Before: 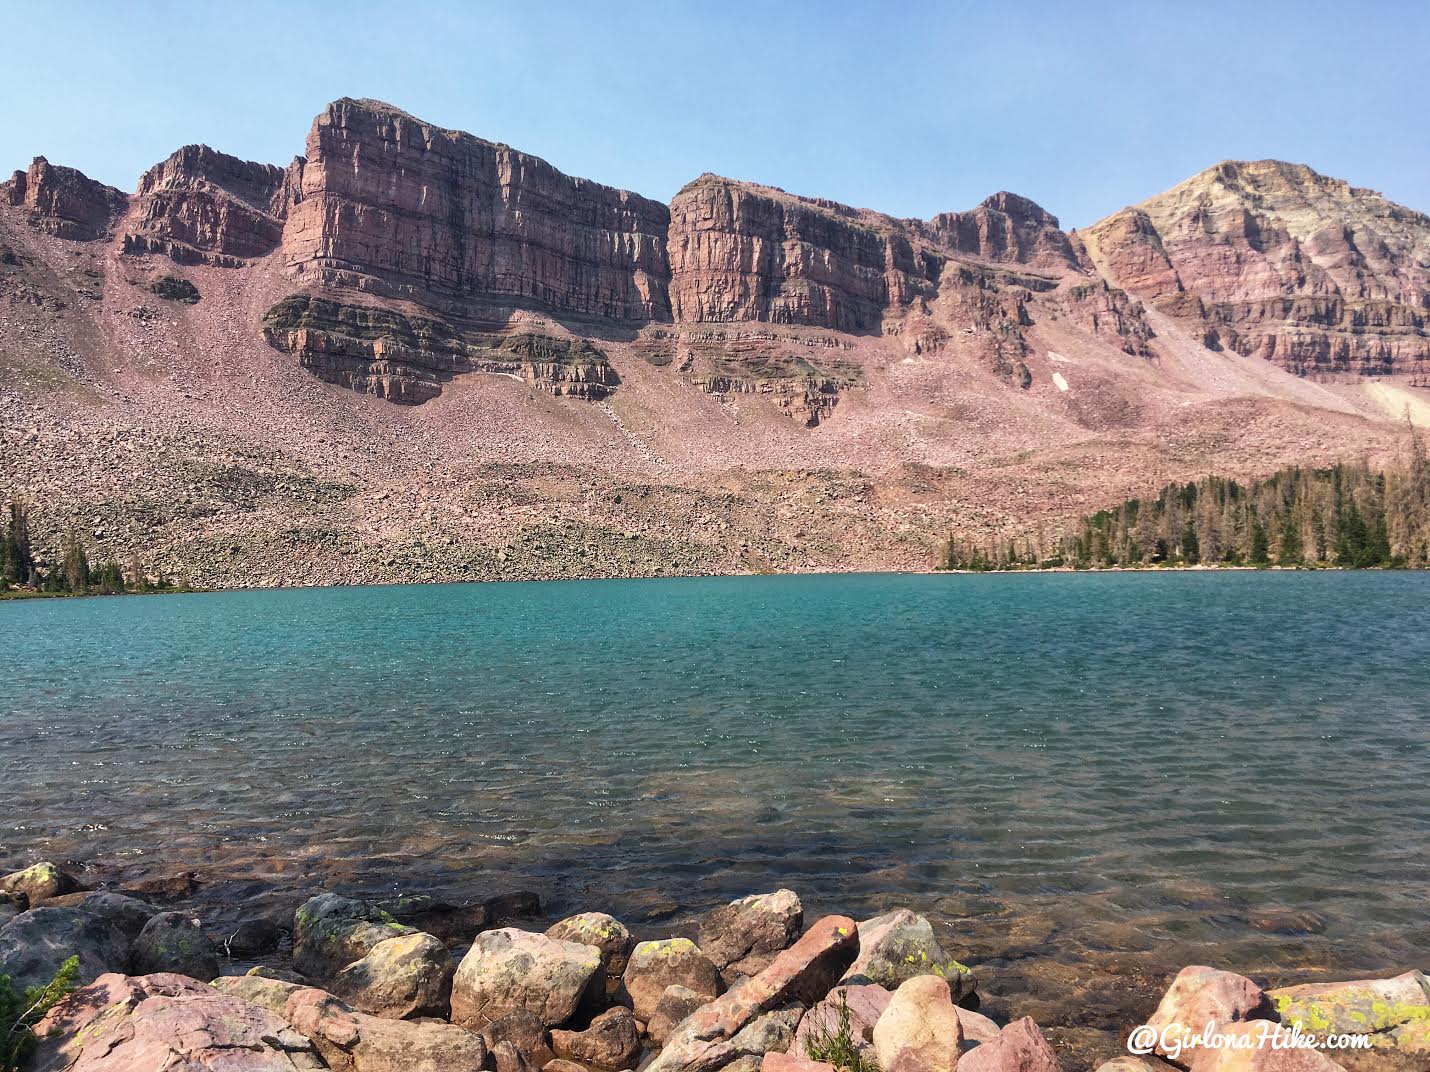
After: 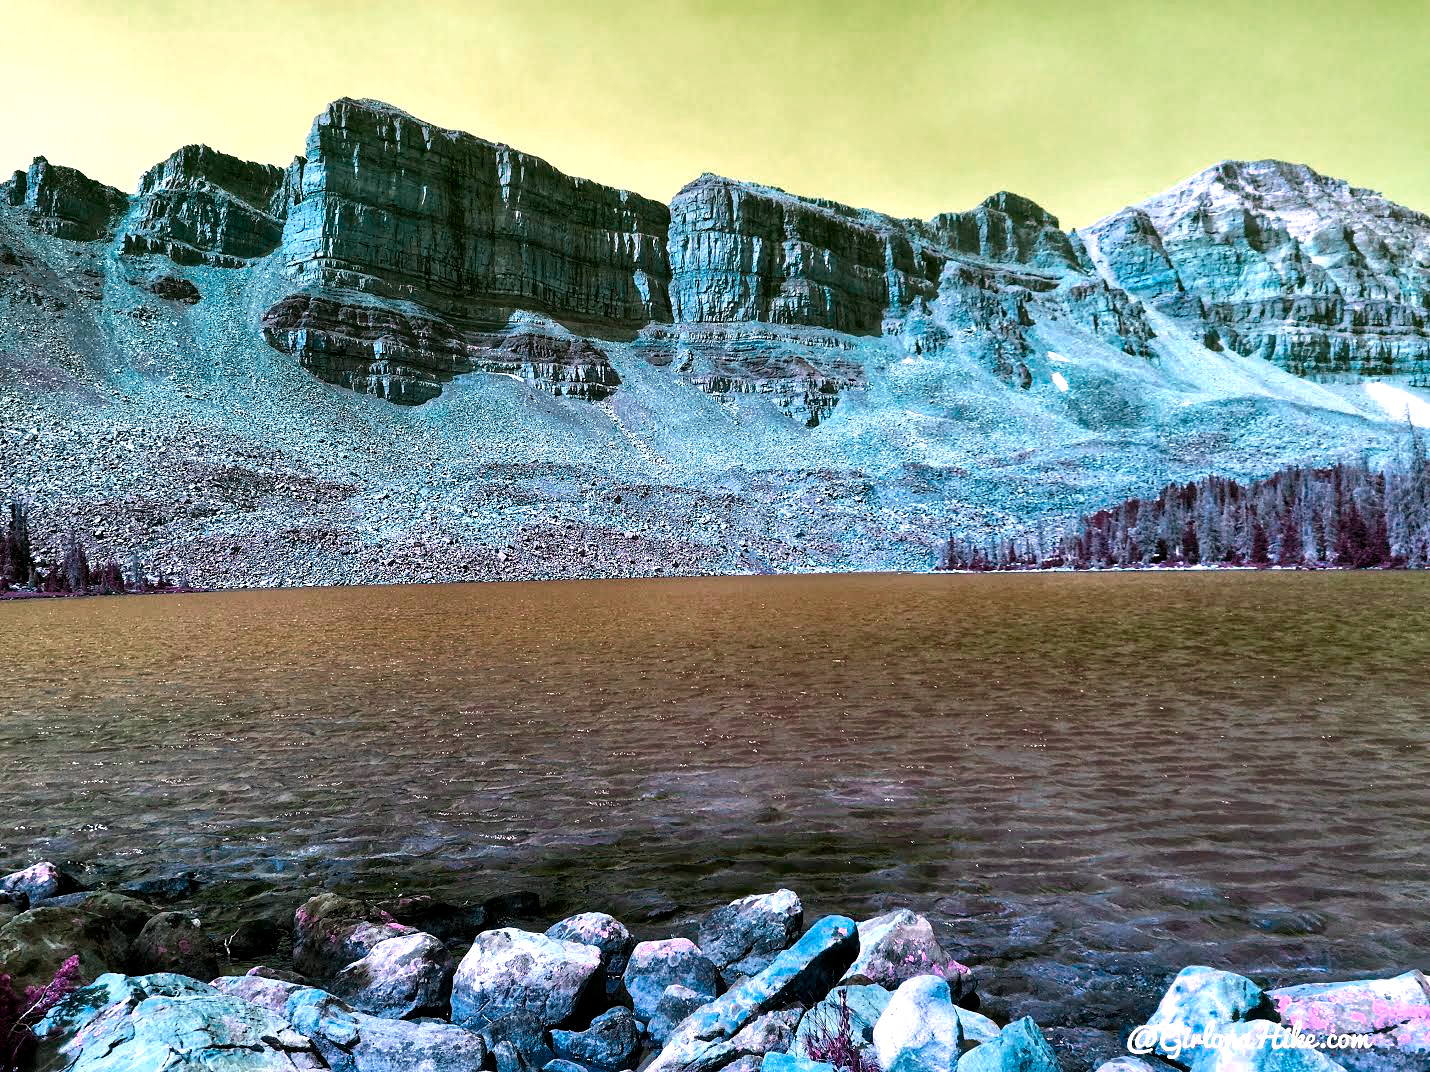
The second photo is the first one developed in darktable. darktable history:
color balance rgb: global offset › luminance -0.895%, perceptual saturation grading › global saturation 24.925%, hue shift -148.06°, contrast 34.716%, saturation formula JzAzBz (2021)
